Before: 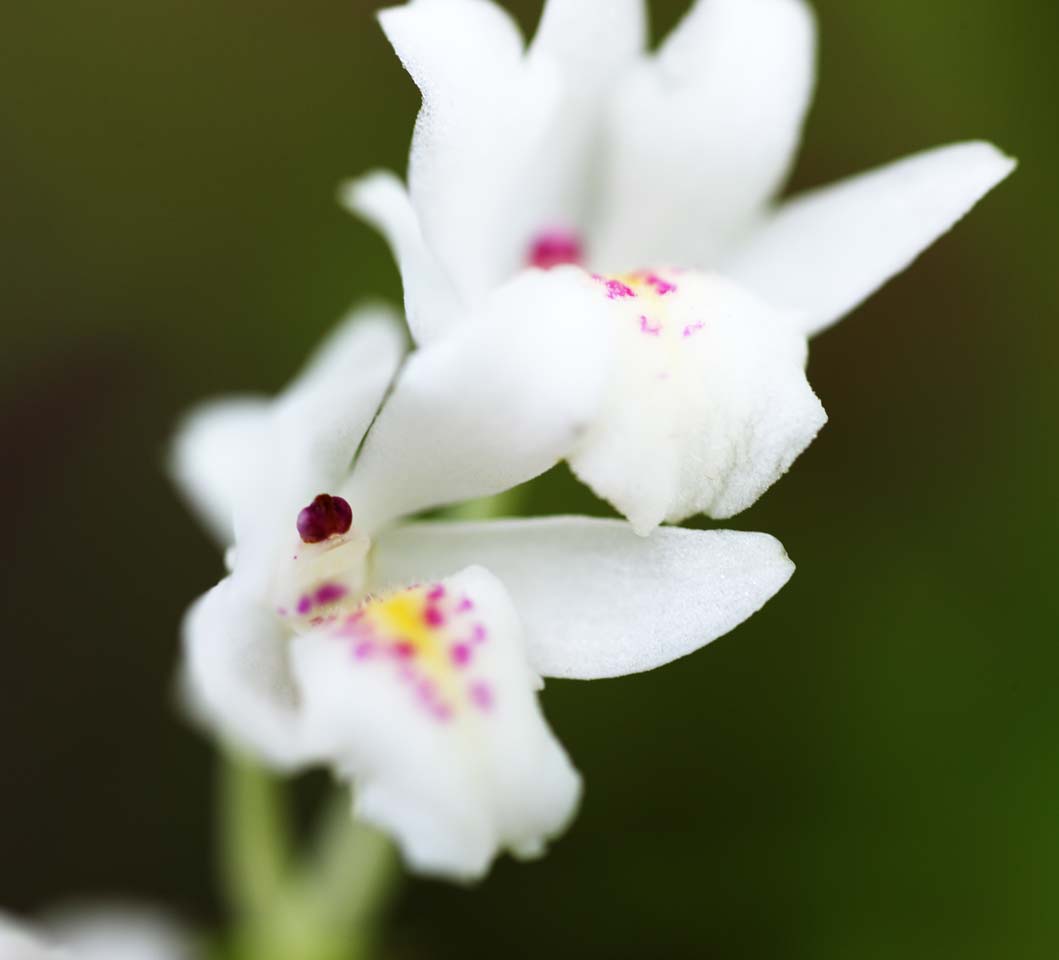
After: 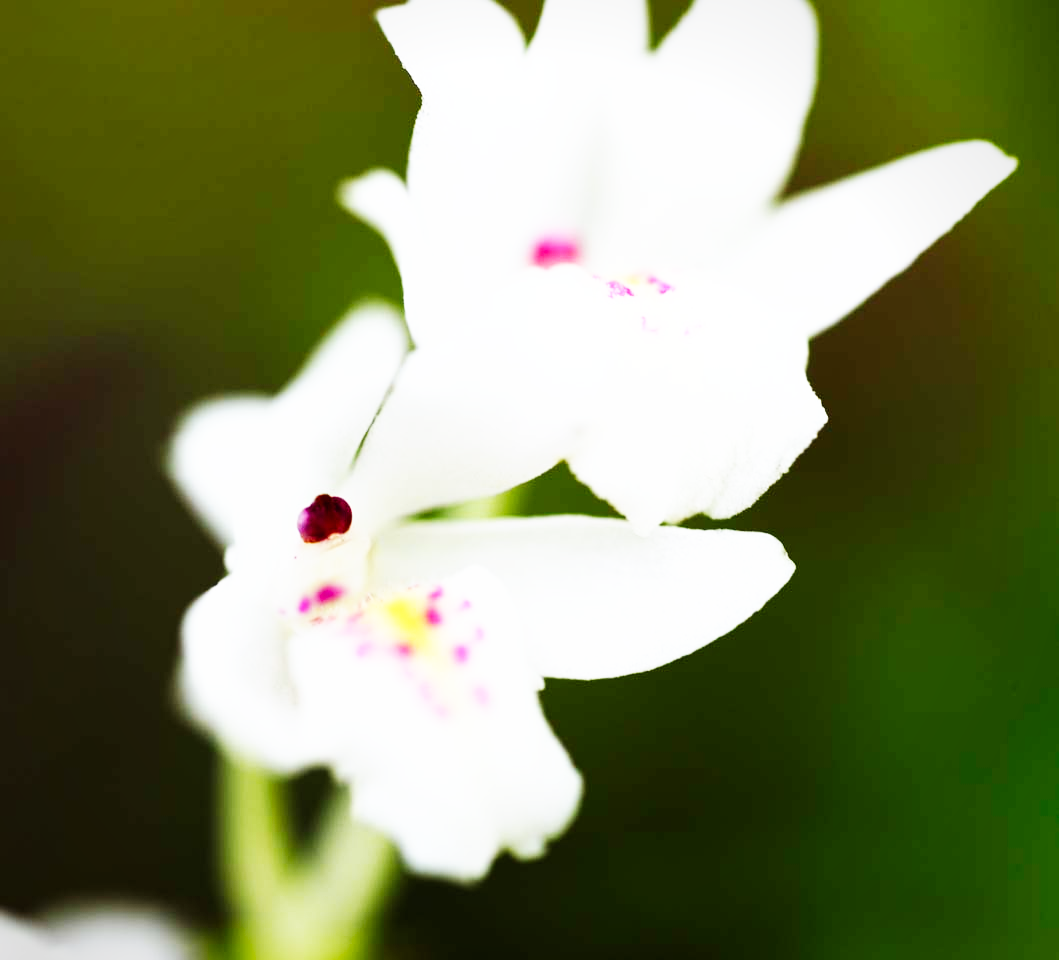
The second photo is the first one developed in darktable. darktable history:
vignetting: brightness -0.233, saturation 0.141
white balance: emerald 1
base curve: curves: ch0 [(0, 0) (0.007, 0.004) (0.027, 0.03) (0.046, 0.07) (0.207, 0.54) (0.442, 0.872) (0.673, 0.972) (1, 1)], preserve colors none
